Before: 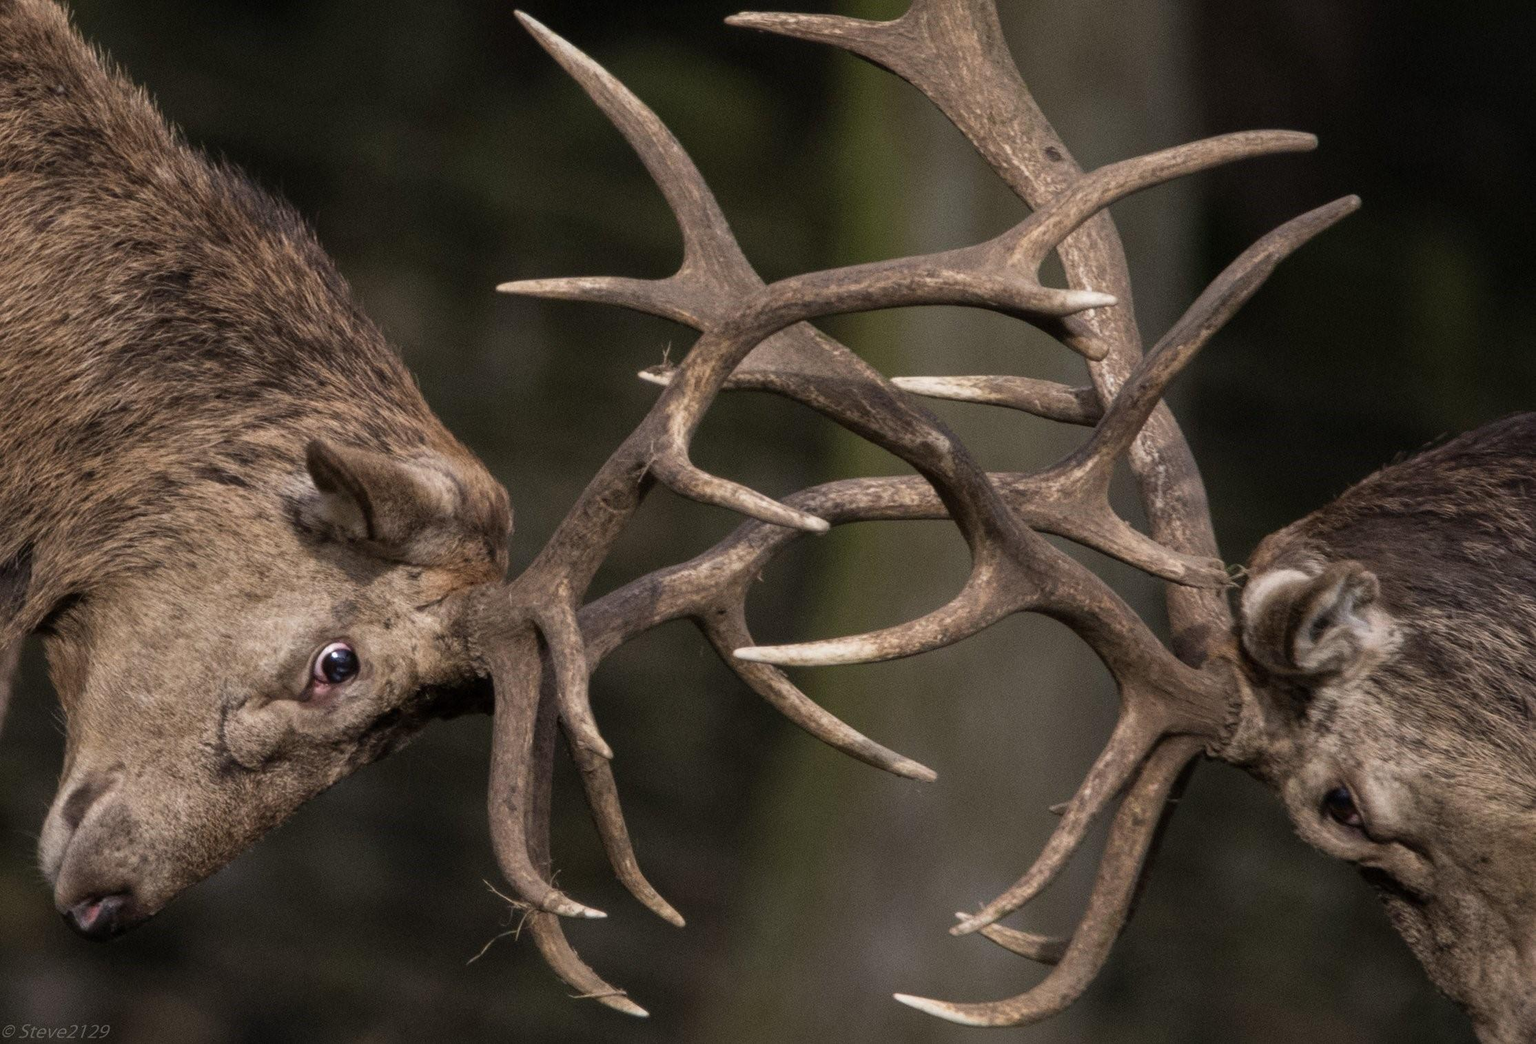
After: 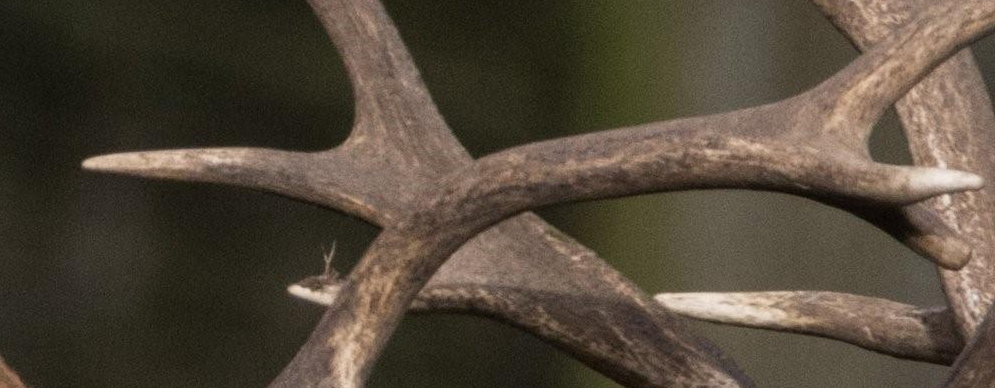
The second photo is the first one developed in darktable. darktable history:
crop: left 28.629%, top 16.793%, right 26.69%, bottom 57.571%
